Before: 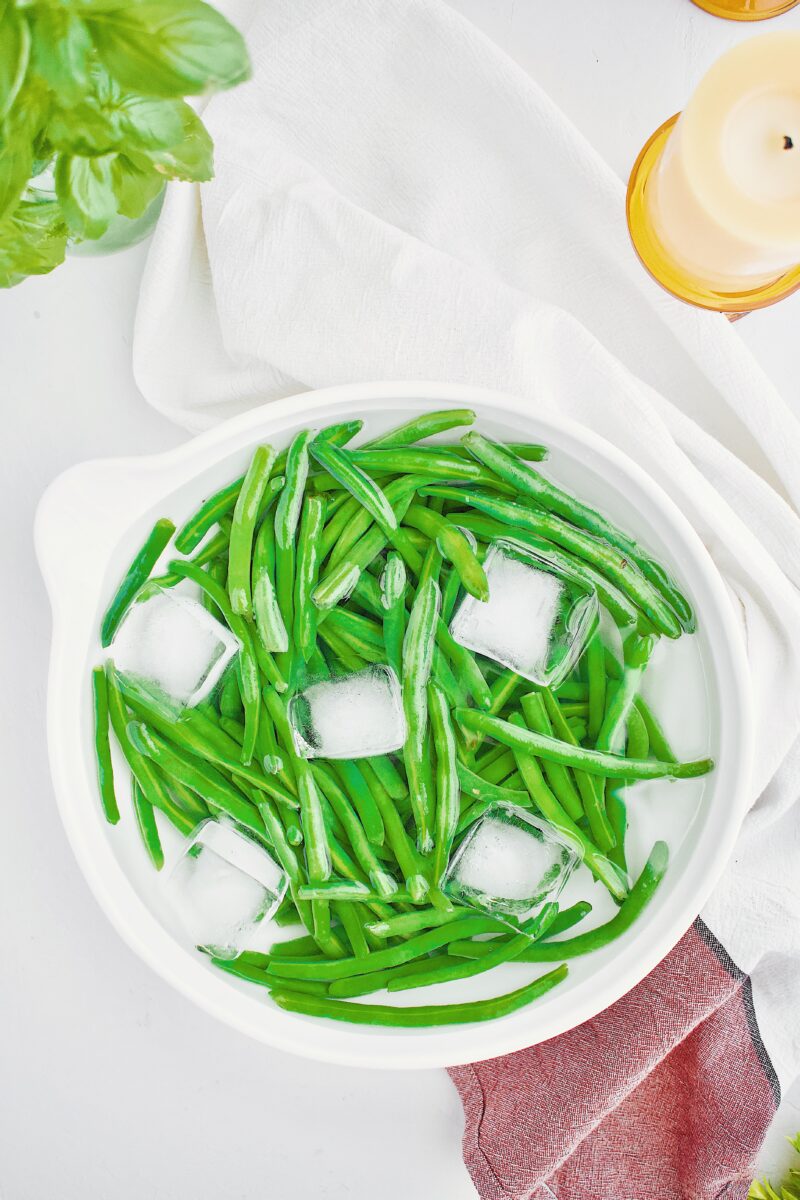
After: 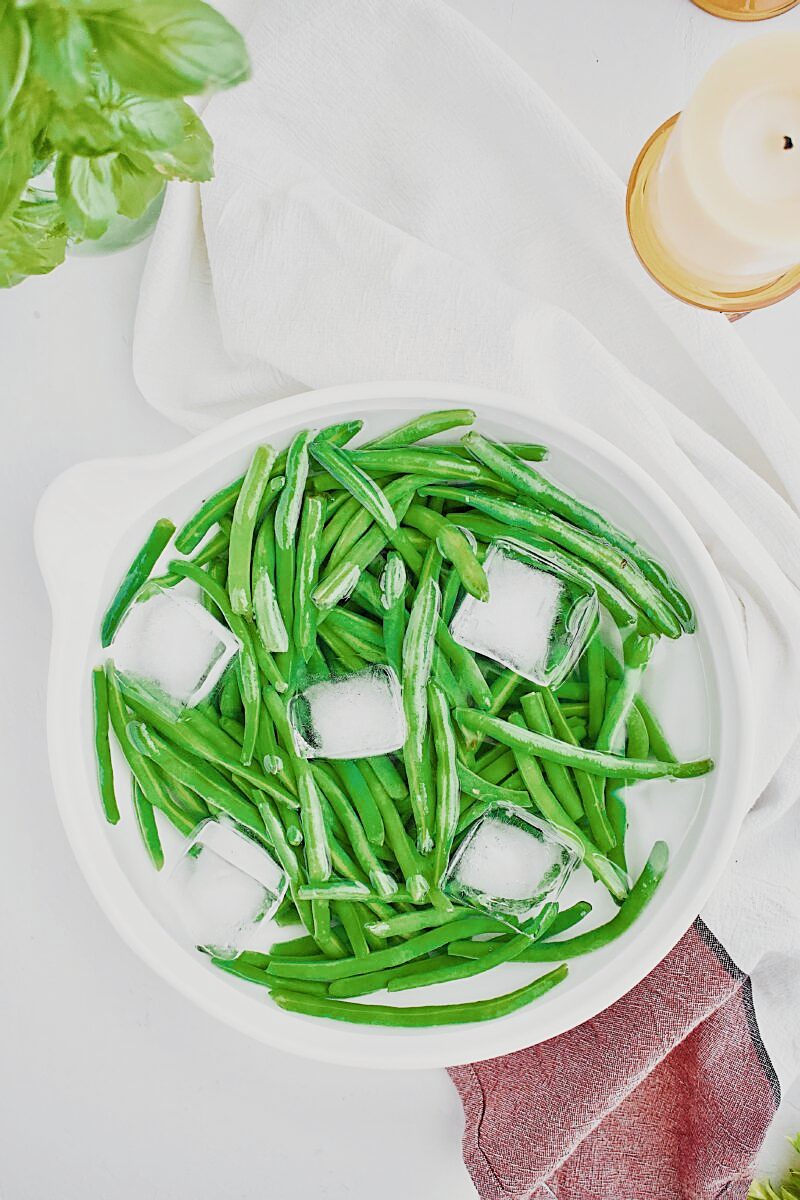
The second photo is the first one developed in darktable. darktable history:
sharpen: on, module defaults
tone equalizer: on, module defaults
filmic rgb: middle gray luminance 21.73%, black relative exposure -14 EV, white relative exposure 2.96 EV, threshold 6 EV, target black luminance 0%, hardness 8.81, latitude 59.69%, contrast 1.208, highlights saturation mix 5%, shadows ↔ highlights balance 41.6%, add noise in highlights 0, color science v3 (2019), use custom middle-gray values true, iterations of high-quality reconstruction 0, contrast in highlights soft, enable highlight reconstruction true
